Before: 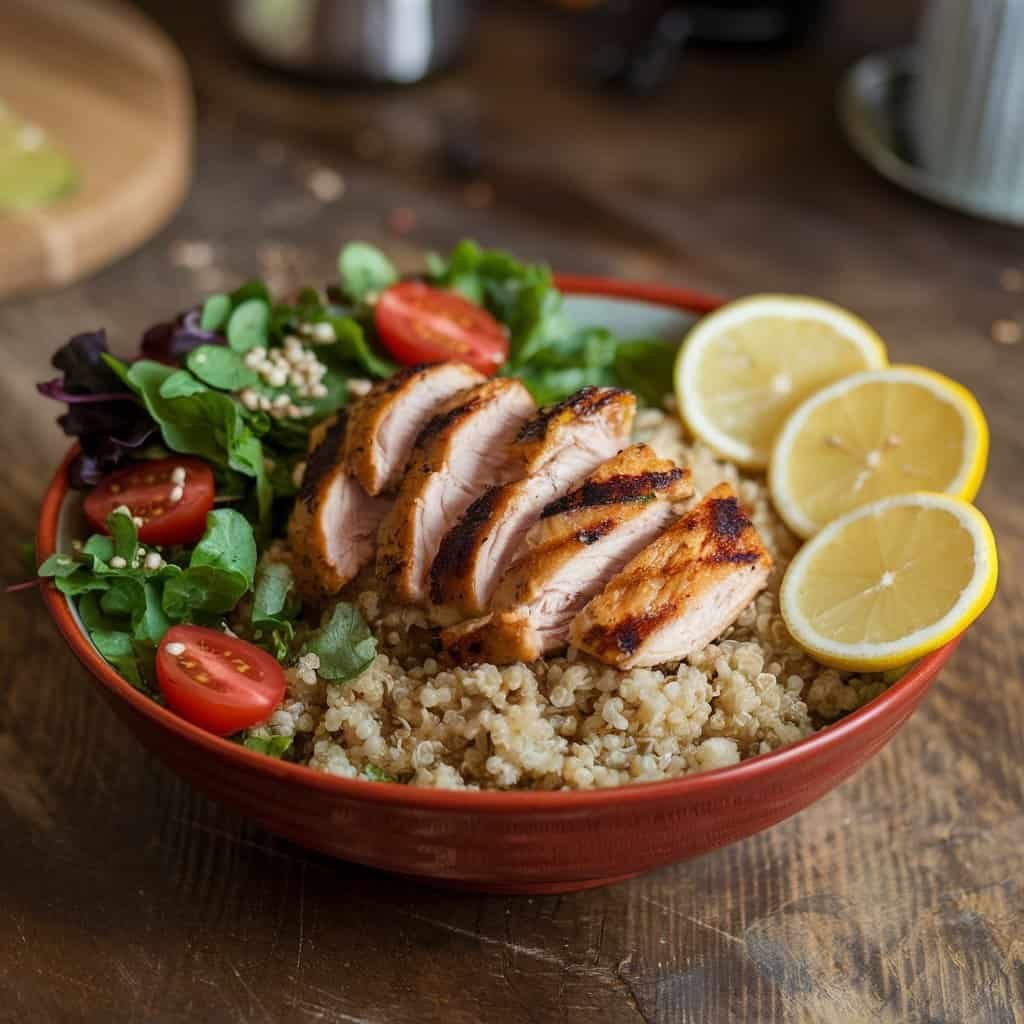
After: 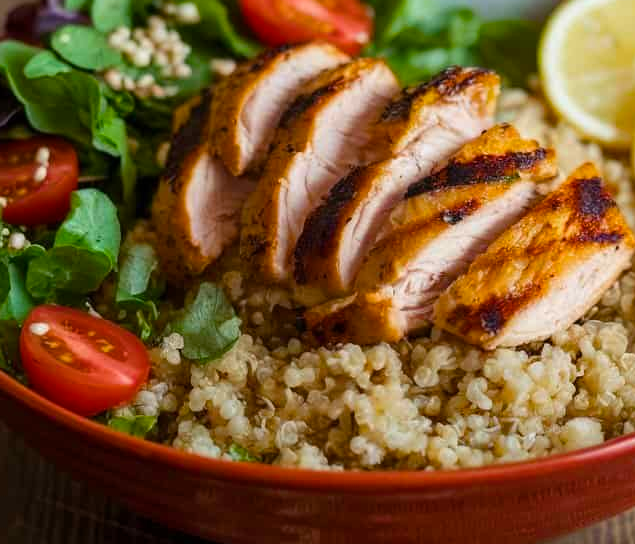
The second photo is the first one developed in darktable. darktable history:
crop: left 13.312%, top 31.28%, right 24.627%, bottom 15.582%
color balance rgb: linear chroma grading › global chroma 8.33%, perceptual saturation grading › global saturation 18.52%, global vibrance 7.87%
